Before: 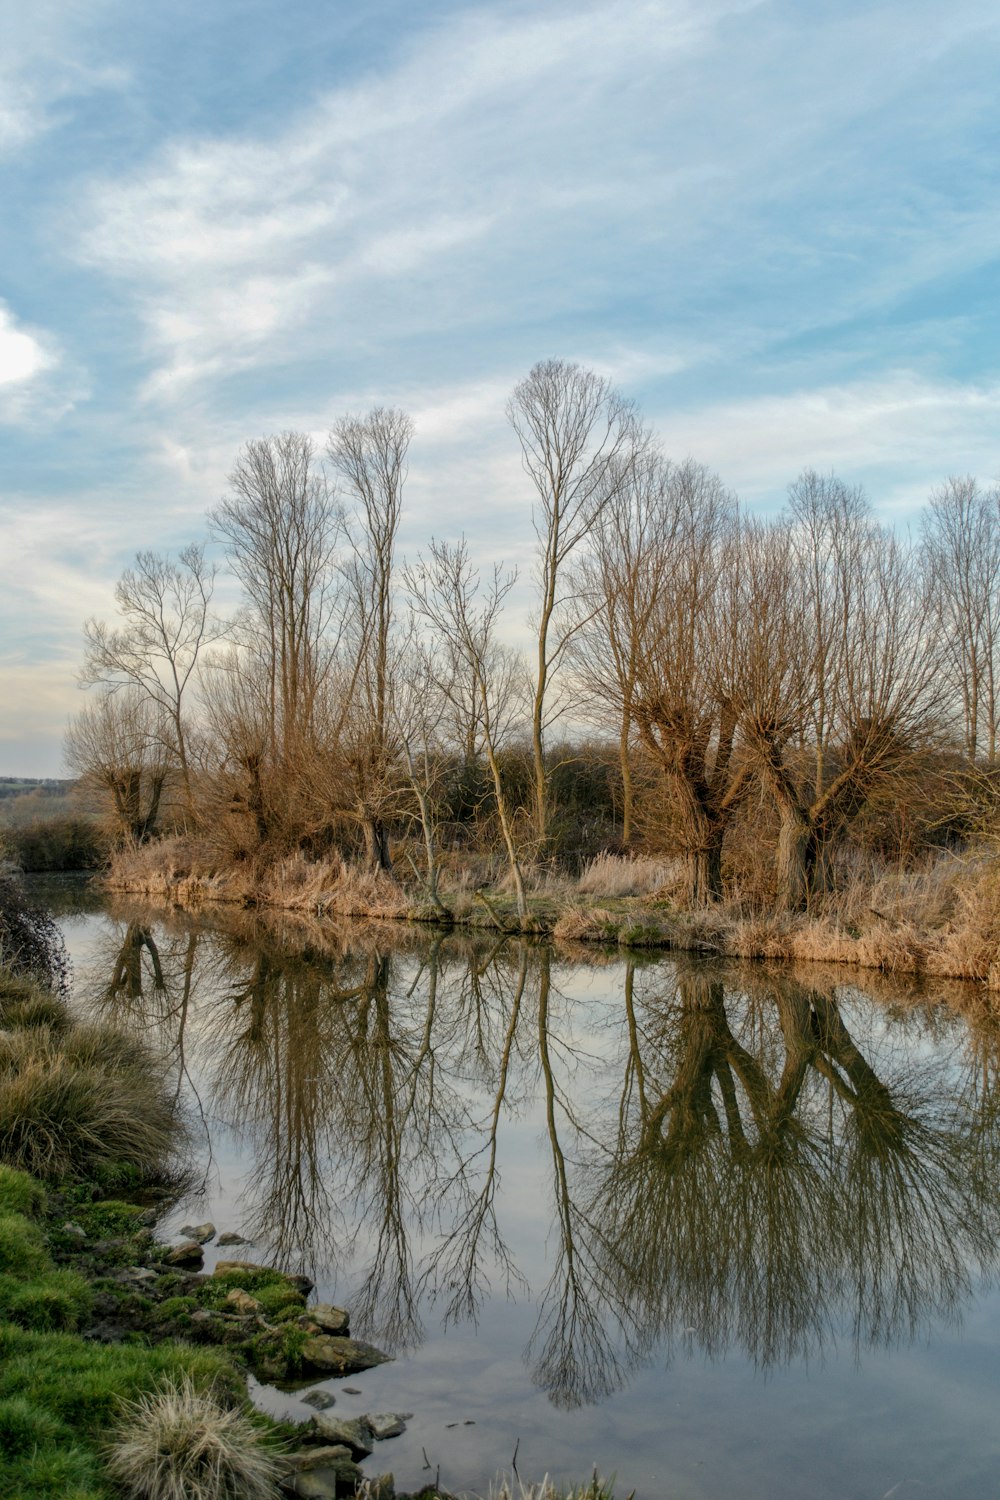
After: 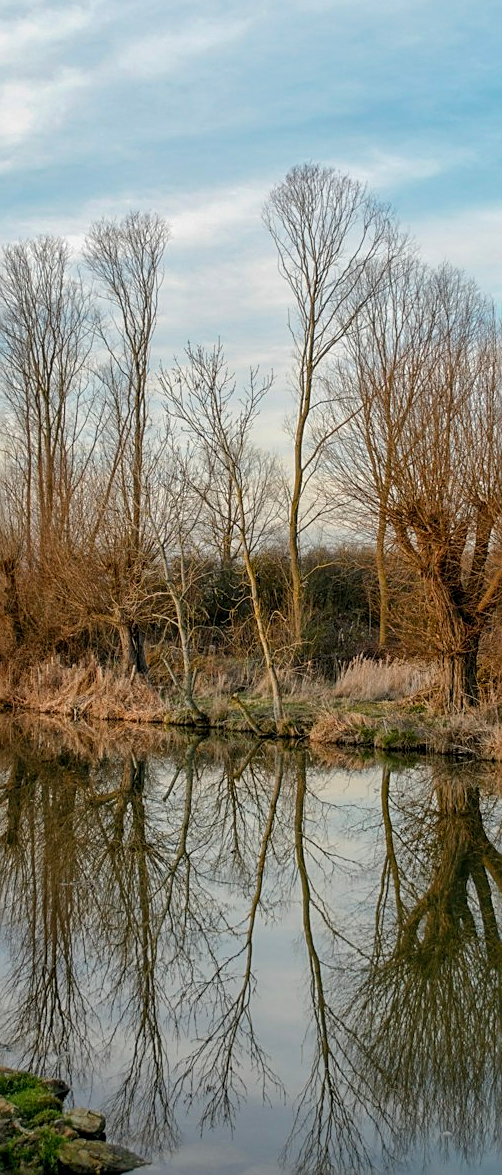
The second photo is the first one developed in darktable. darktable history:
sharpen: on, module defaults
crop and rotate: angle 0.01°, left 24.399%, top 13.057%, right 25.364%, bottom 8.57%
